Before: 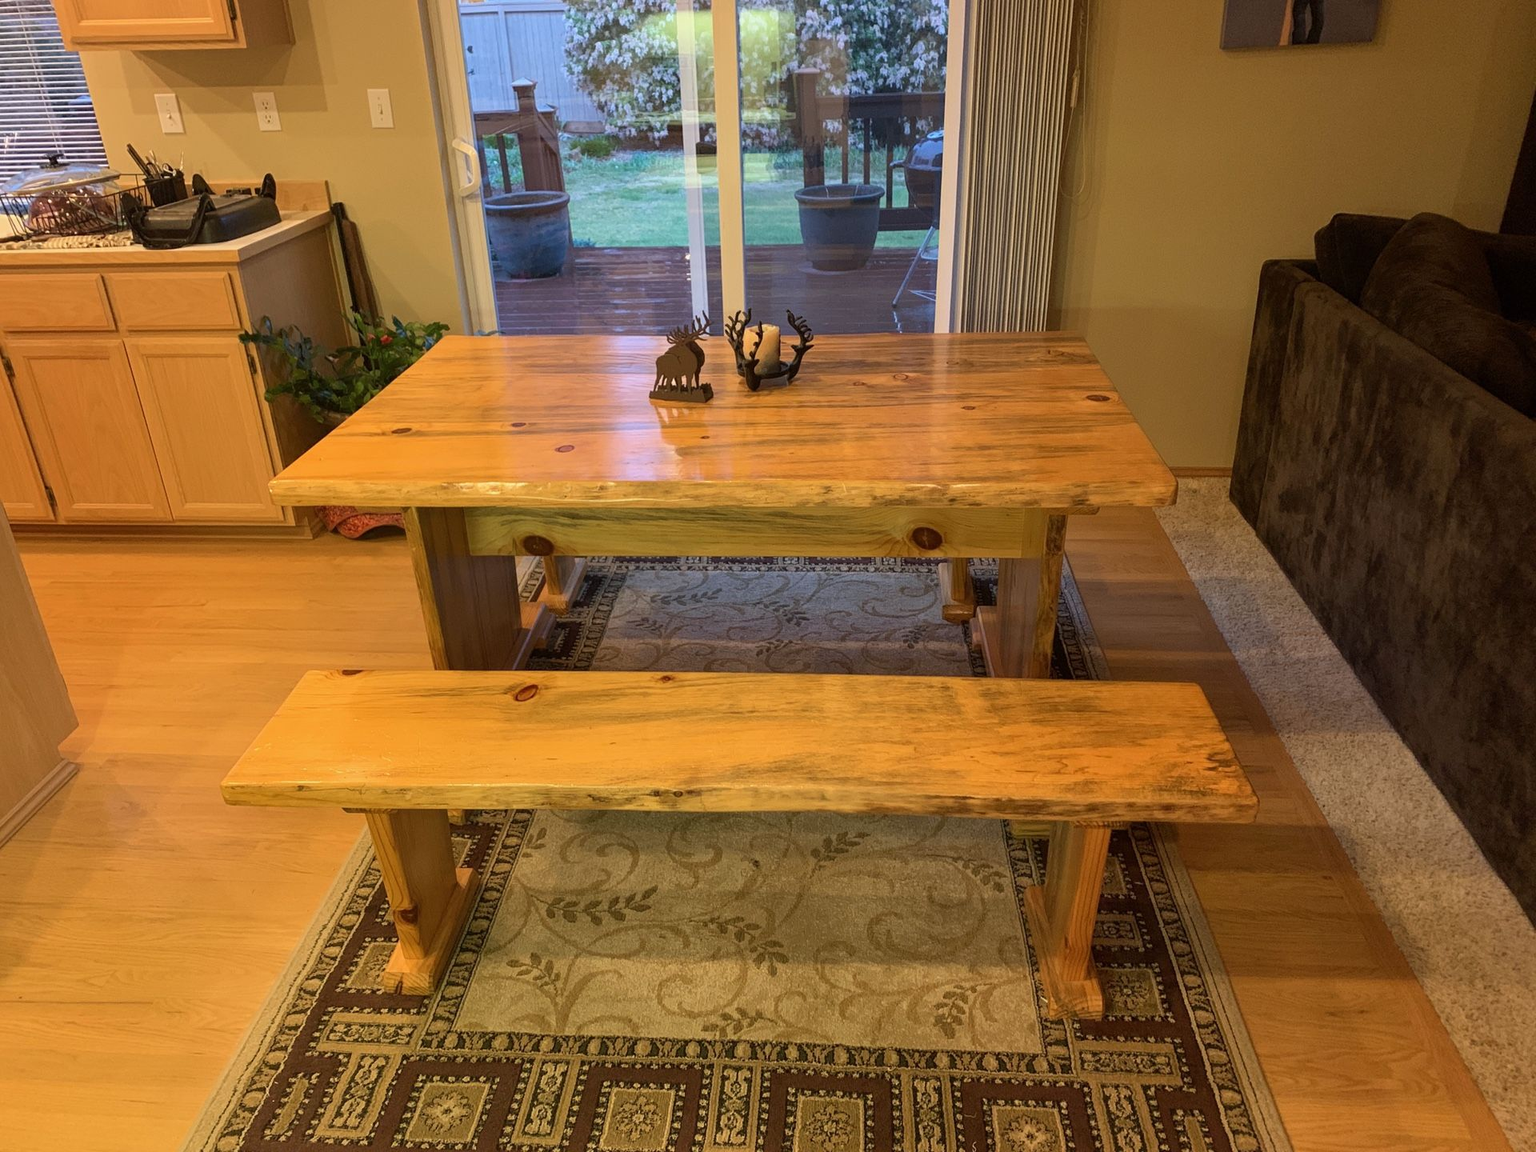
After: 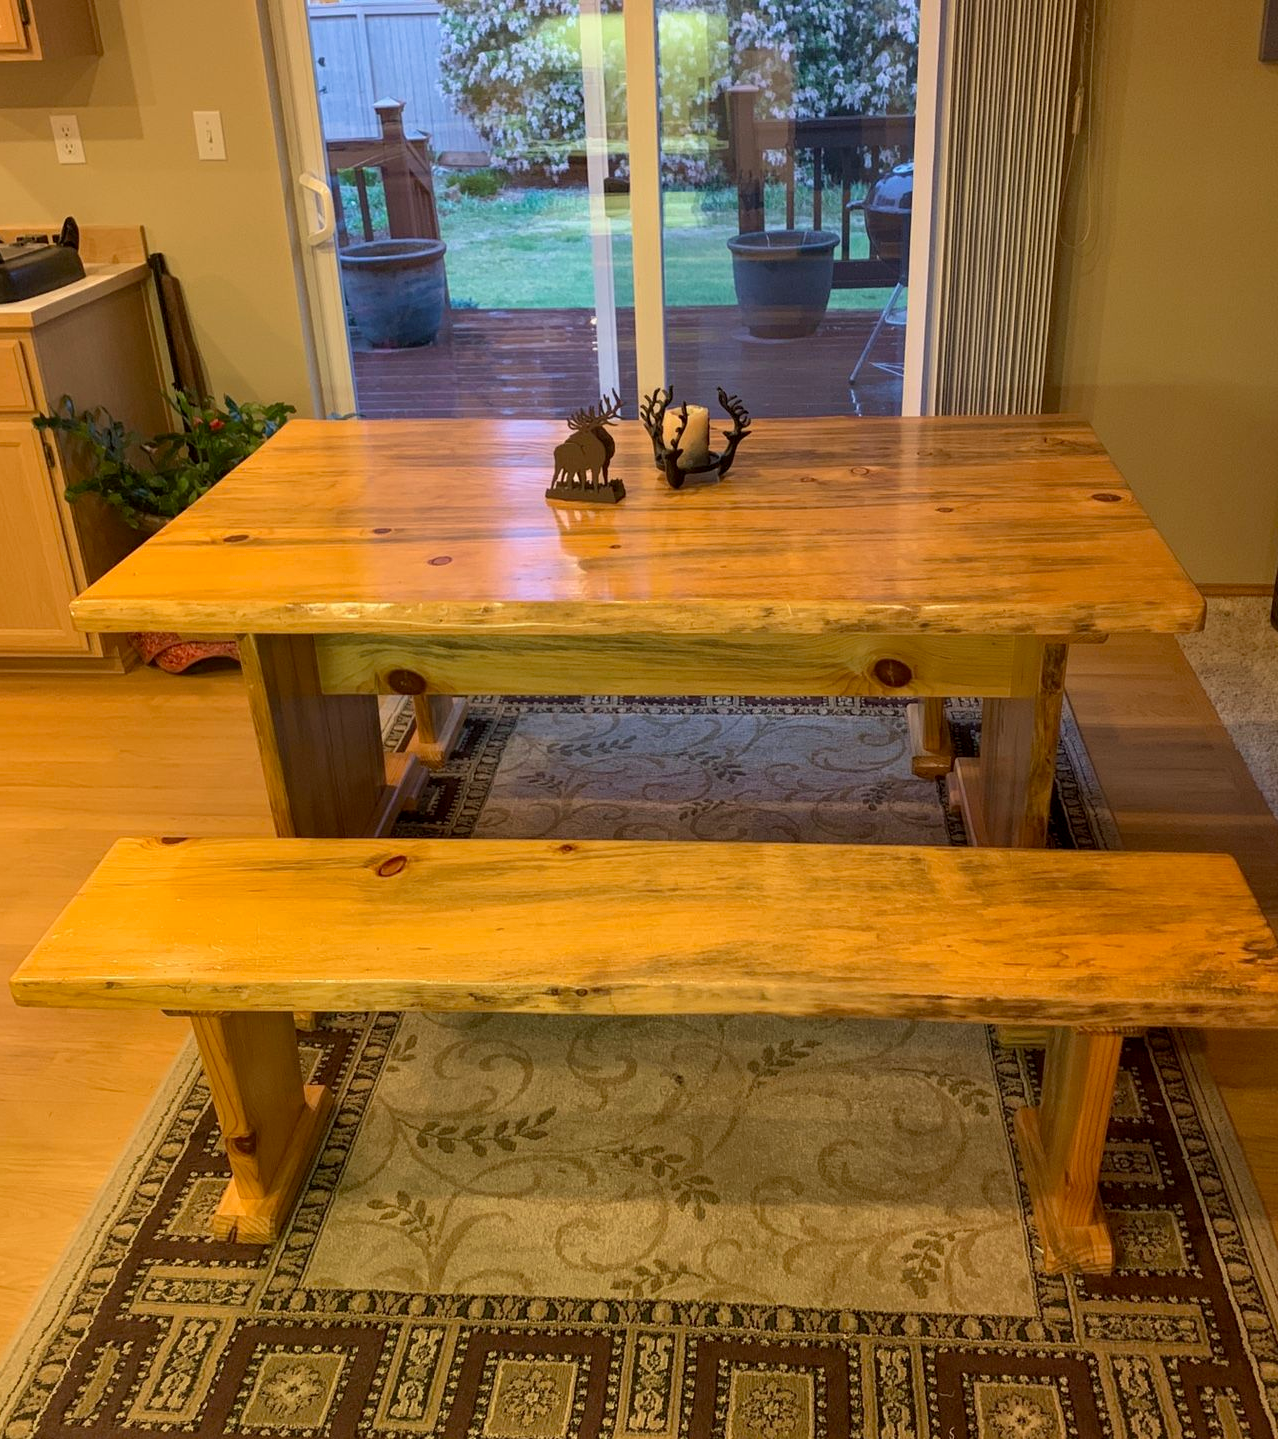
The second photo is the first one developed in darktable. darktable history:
velvia: strength 15.28%
crop and rotate: left 13.875%, right 19.528%
